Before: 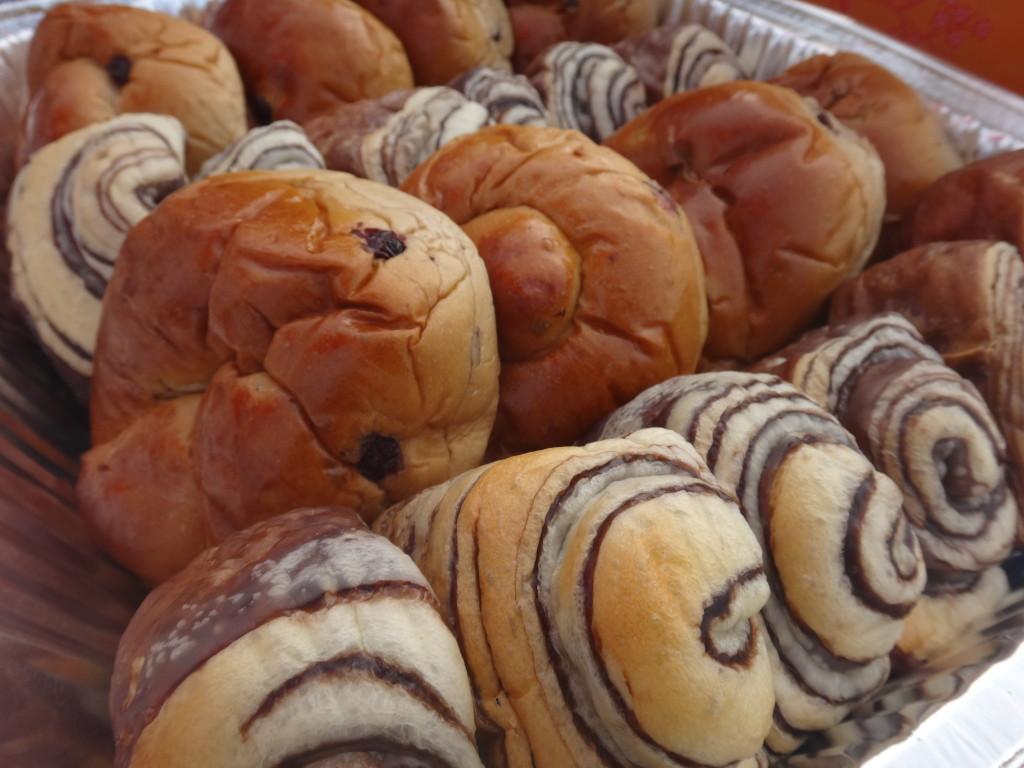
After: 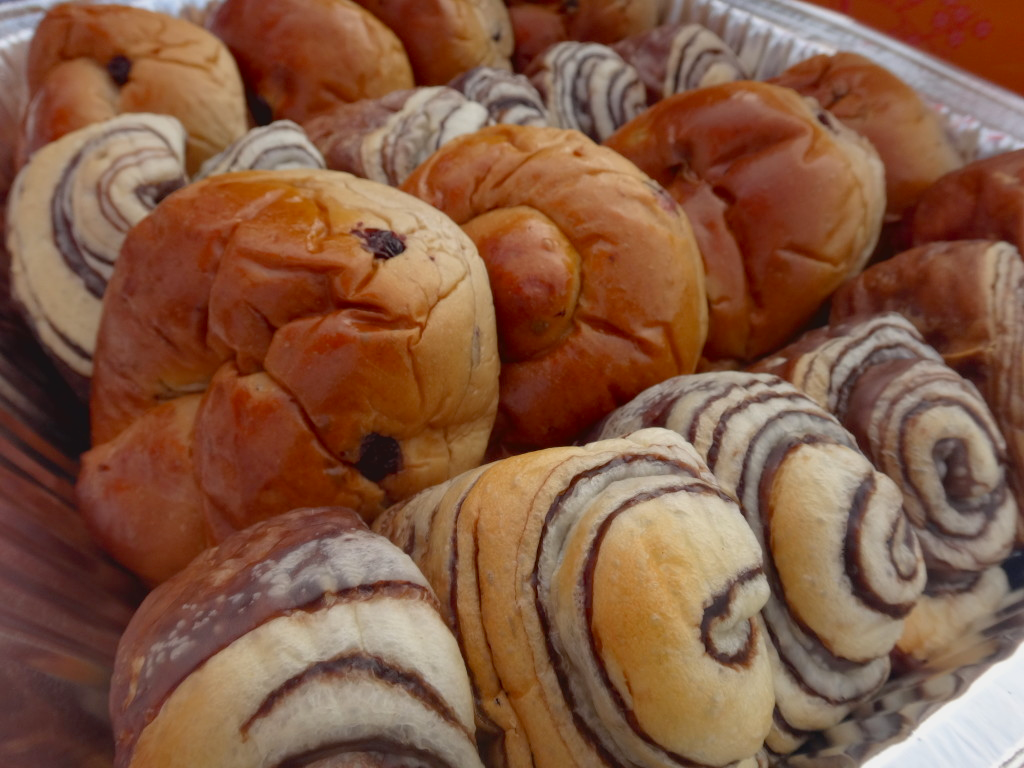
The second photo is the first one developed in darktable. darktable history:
exposure: black level correction 0.01, exposure 0.007 EV, compensate highlight preservation false
contrast brightness saturation: contrast -0.115
